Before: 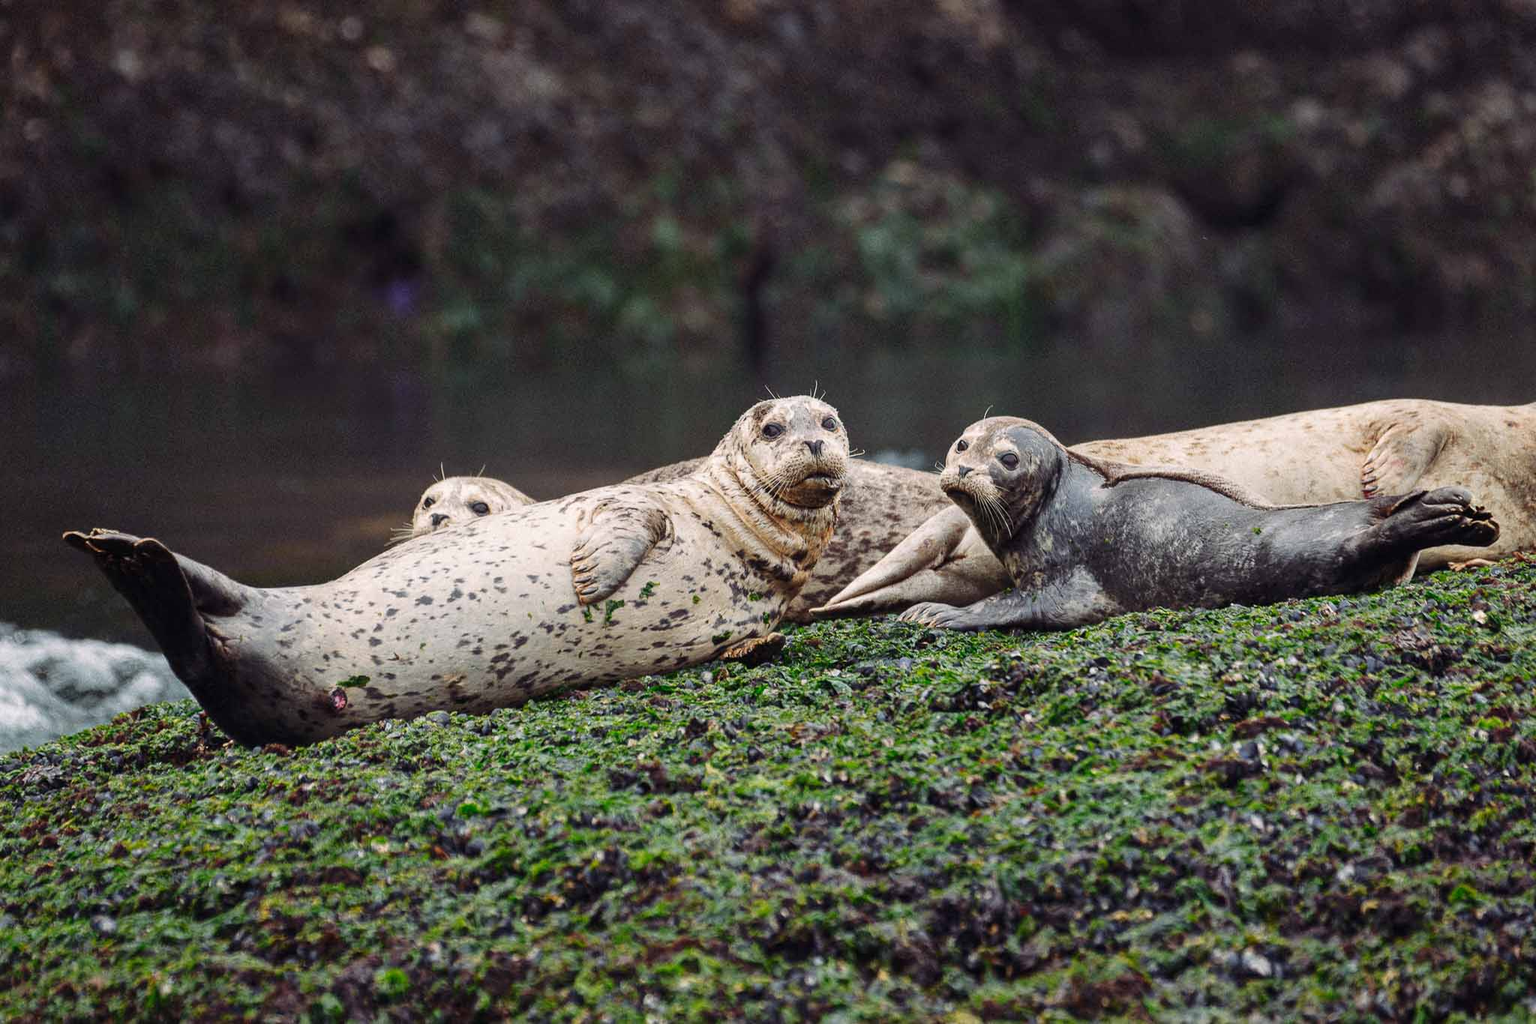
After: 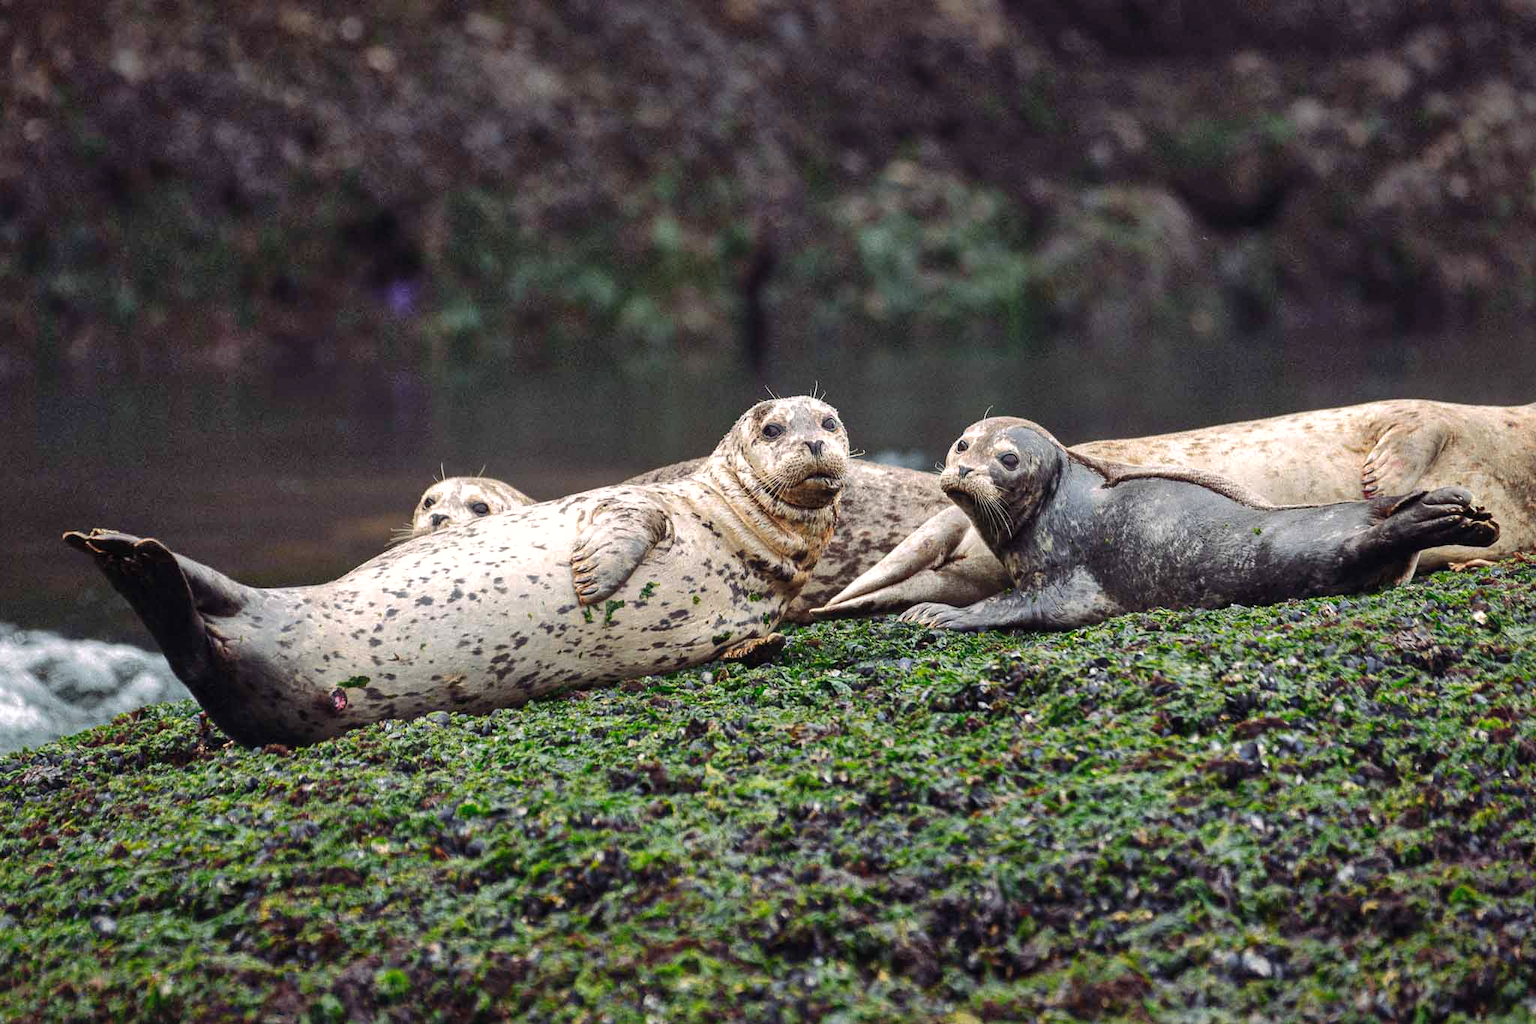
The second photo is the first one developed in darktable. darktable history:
white balance: emerald 1
shadows and highlights: on, module defaults
tone equalizer: -8 EV -0.417 EV, -7 EV -0.389 EV, -6 EV -0.333 EV, -5 EV -0.222 EV, -3 EV 0.222 EV, -2 EV 0.333 EV, -1 EV 0.389 EV, +0 EV 0.417 EV, edges refinement/feathering 500, mask exposure compensation -1.57 EV, preserve details no
